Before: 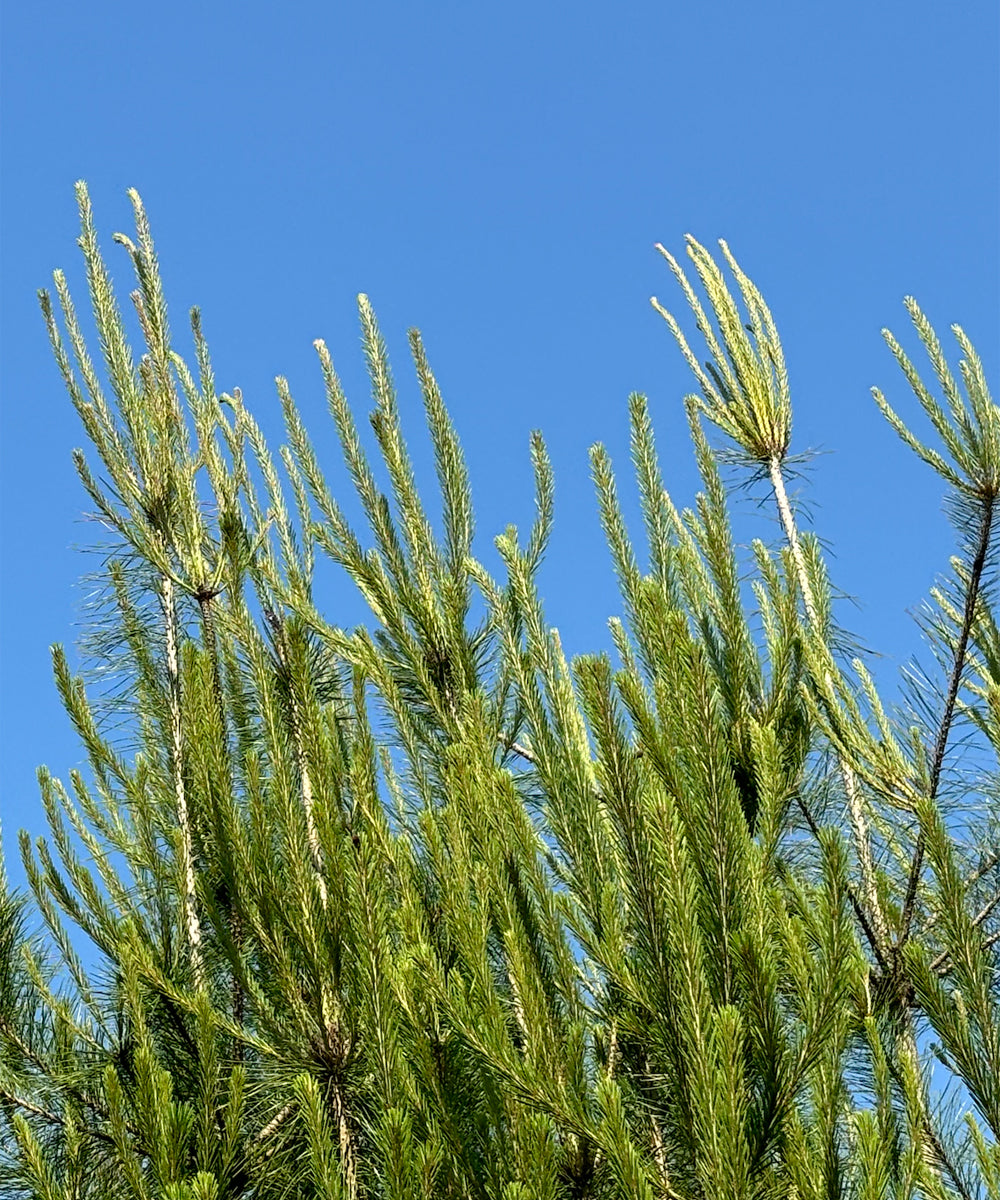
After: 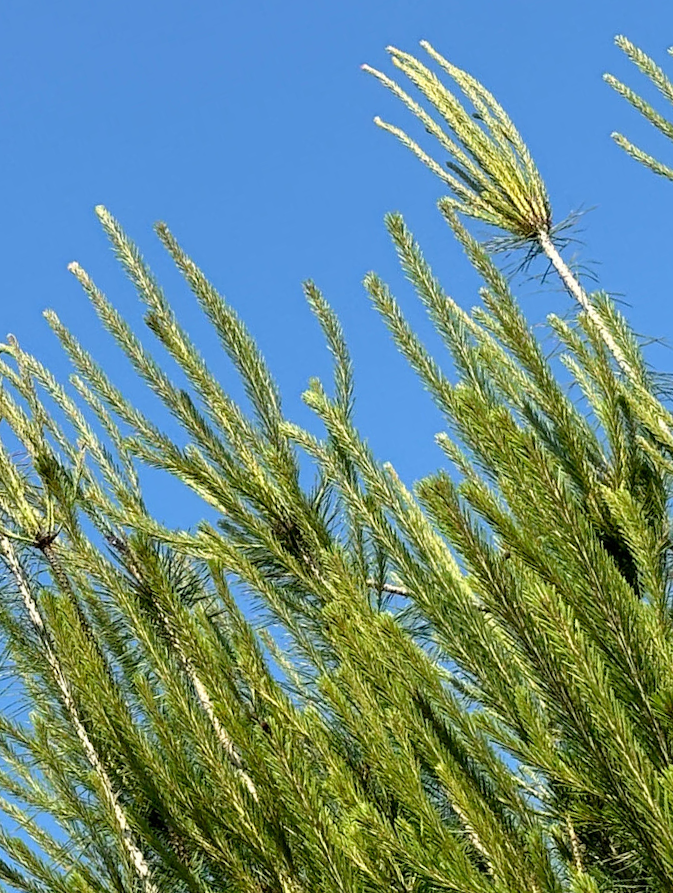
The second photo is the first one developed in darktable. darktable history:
crop and rotate: angle 18.38°, left 6.731%, right 3.809%, bottom 1.131%
